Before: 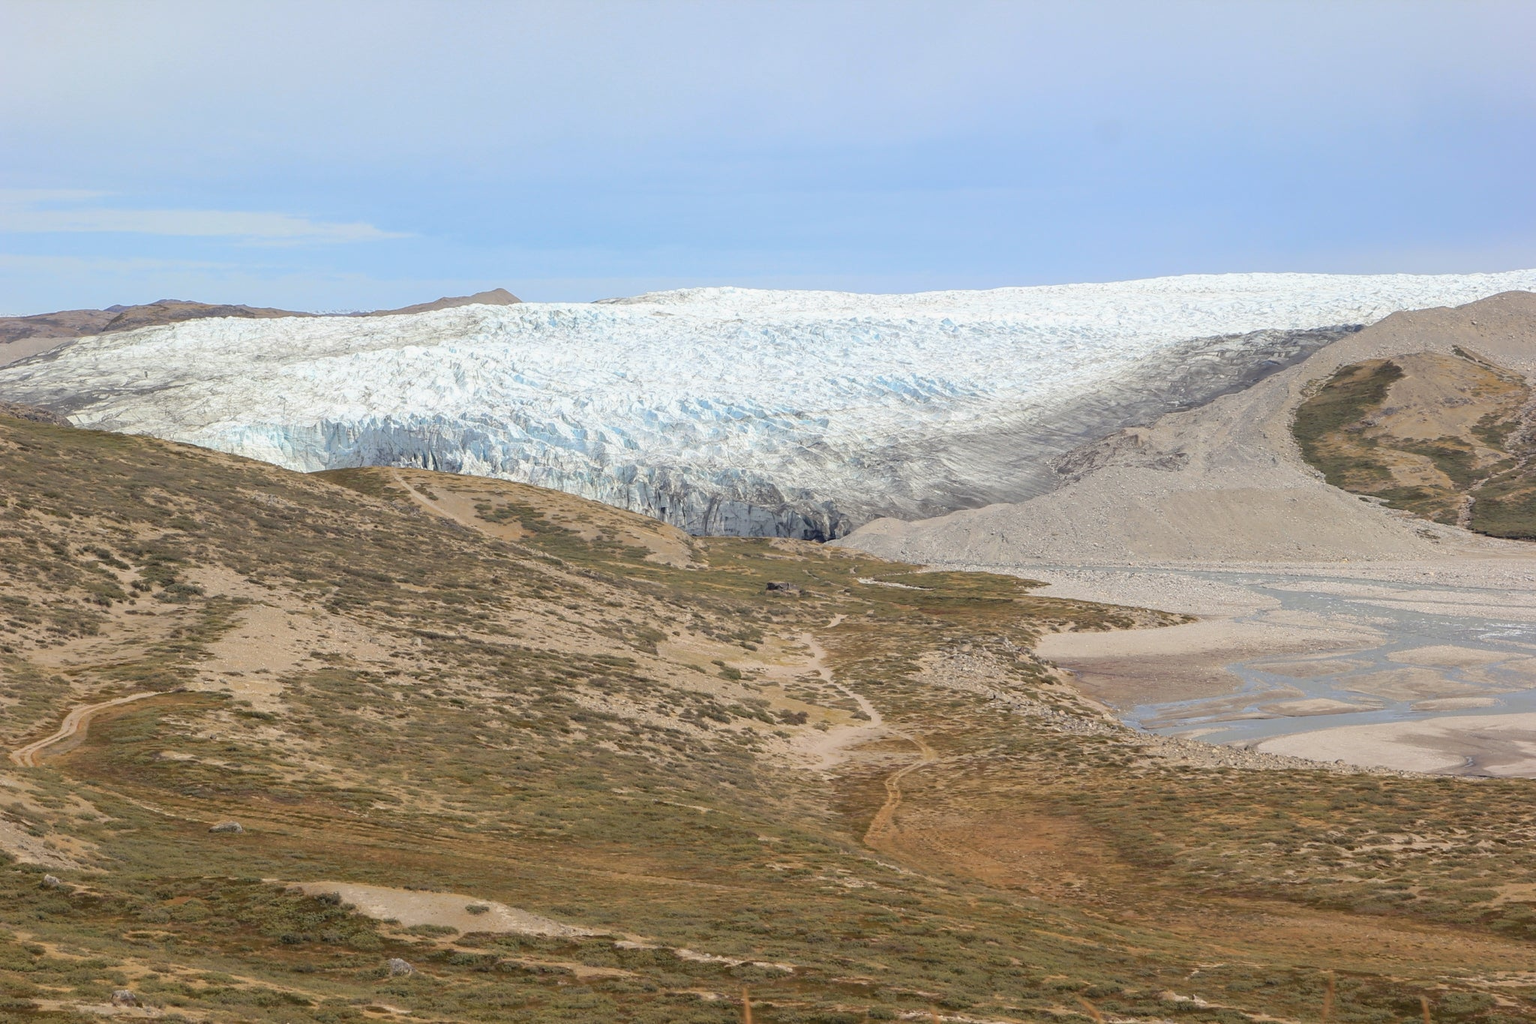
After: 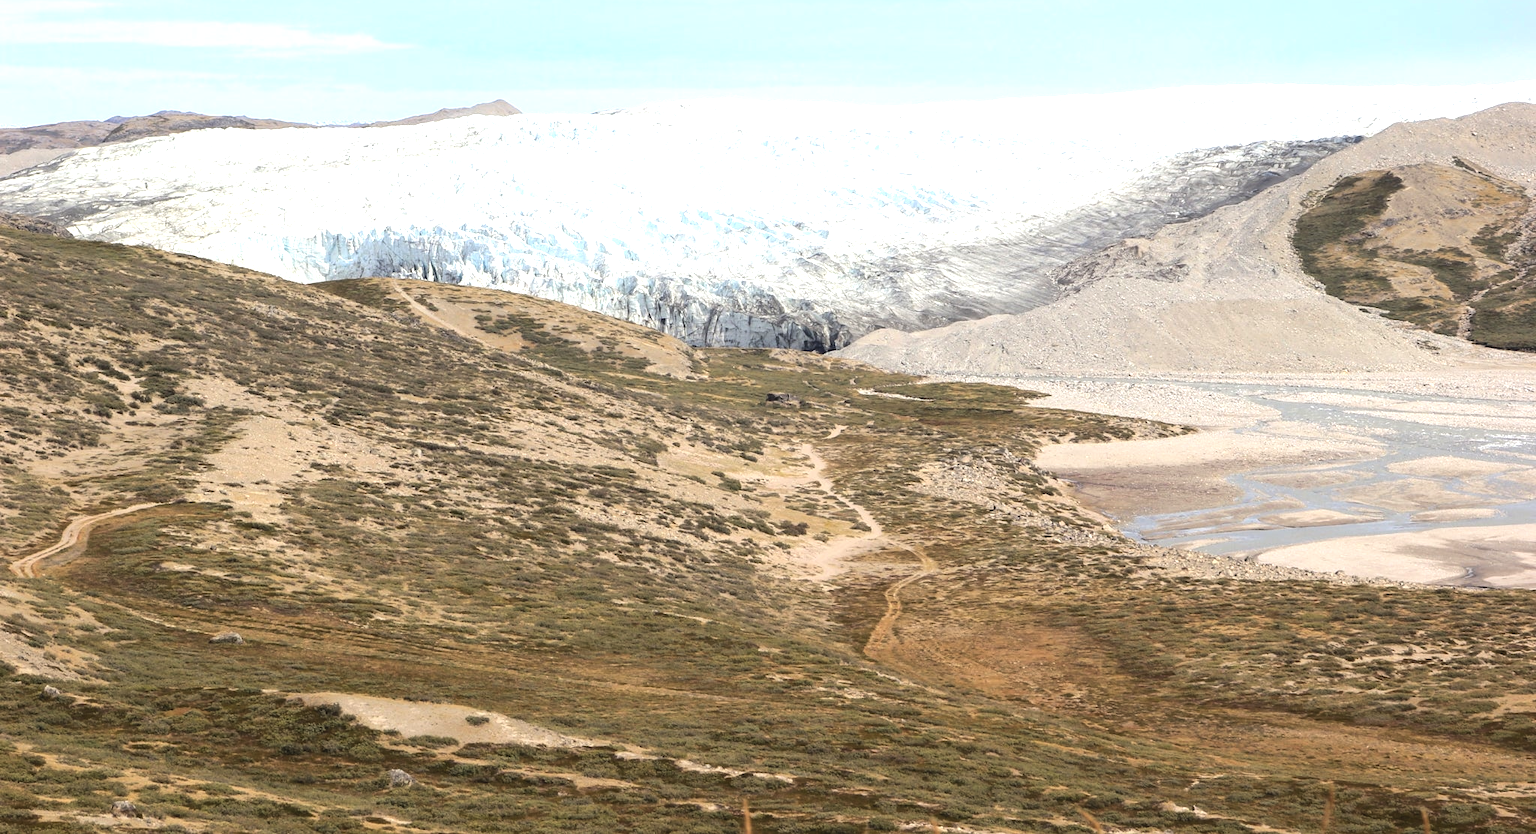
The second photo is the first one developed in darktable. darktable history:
tone equalizer: -8 EV -1.08 EV, -7 EV -1.01 EV, -6 EV -0.867 EV, -5 EV -0.578 EV, -3 EV 0.578 EV, -2 EV 0.867 EV, -1 EV 1.01 EV, +0 EV 1.08 EV, edges refinement/feathering 500, mask exposure compensation -1.57 EV, preserve details no
crop and rotate: top 18.507%
contrast equalizer: octaves 7, y [[0.6 ×6], [0.55 ×6], [0 ×6], [0 ×6], [0 ×6]], mix -0.3
